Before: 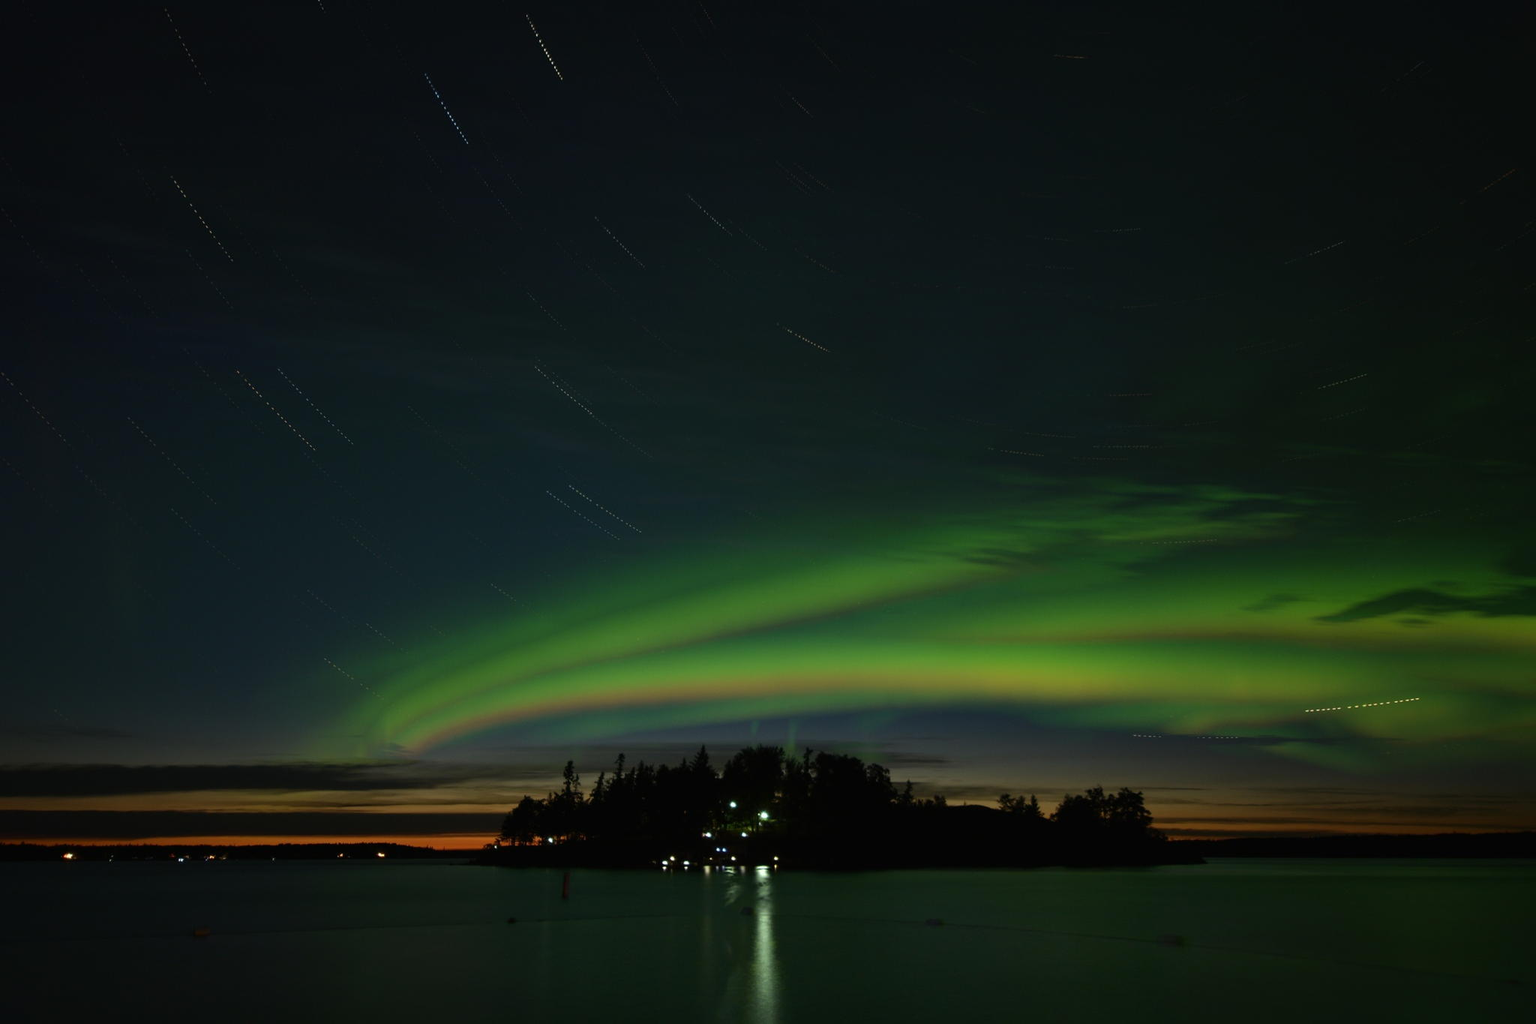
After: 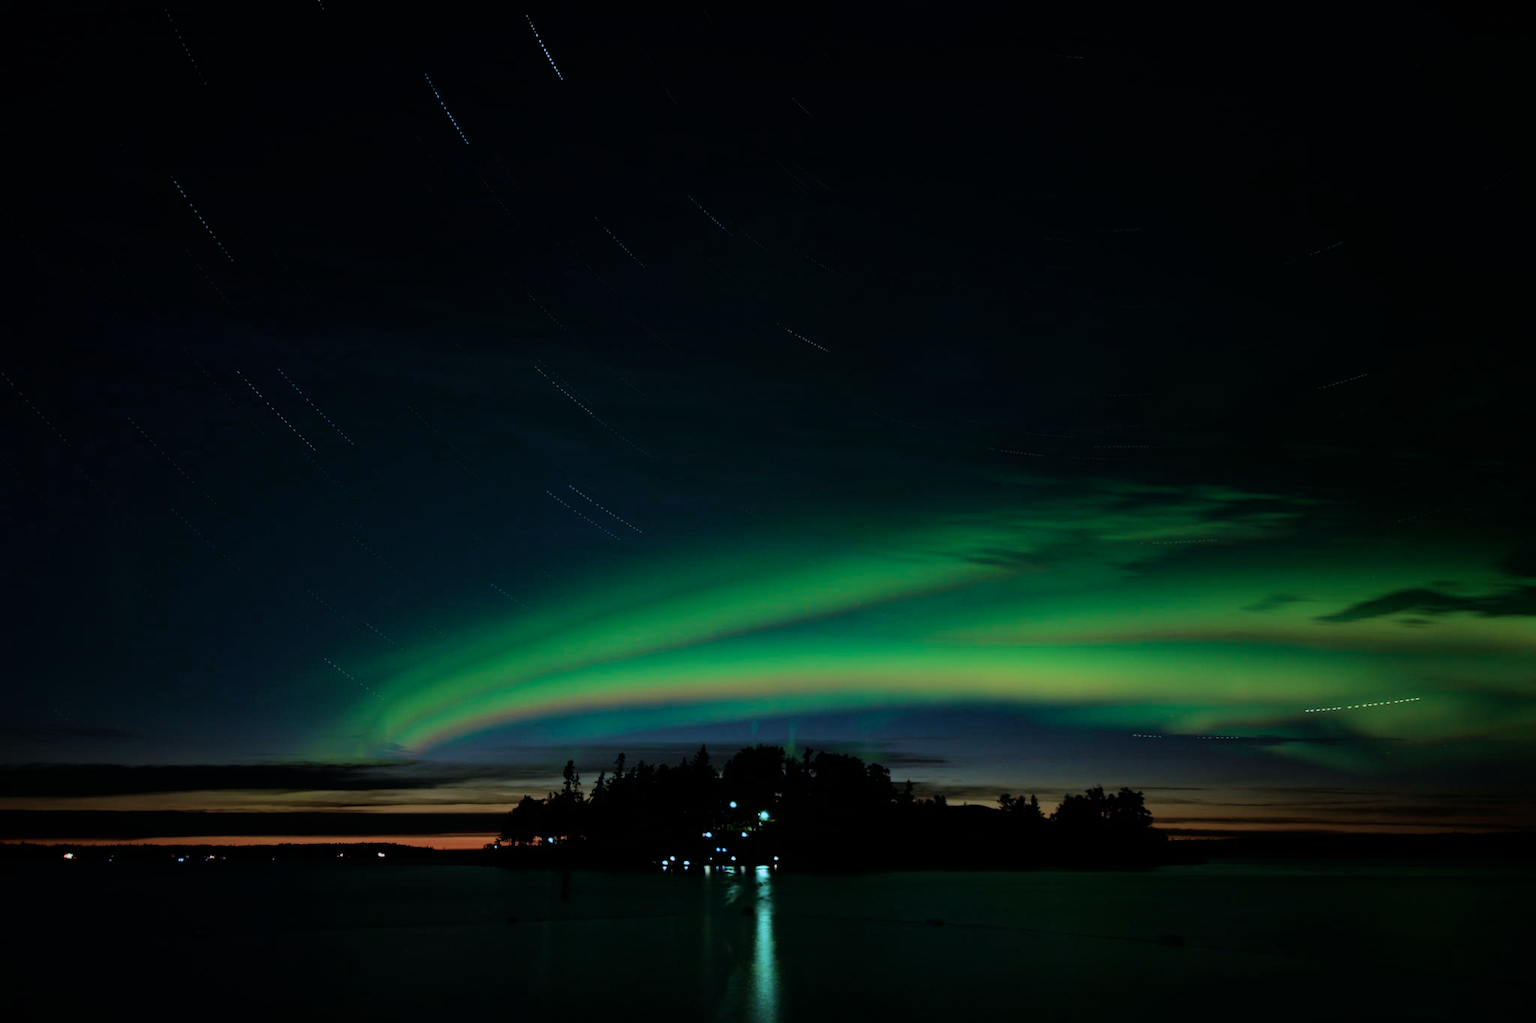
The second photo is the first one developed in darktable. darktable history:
velvia: strength 39.69%
color calibration: illuminant custom, x 0.363, y 0.385, temperature 4521.93 K
filmic rgb: black relative exposure -7.65 EV, white relative exposure 4.56 EV, hardness 3.61, contrast 0.992, color science v6 (2022), iterations of high-quality reconstruction 10
tone equalizer: -8 EV -0.402 EV, -7 EV -0.363 EV, -6 EV -0.335 EV, -5 EV -0.228 EV, -3 EV 0.215 EV, -2 EV 0.351 EV, -1 EV 0.4 EV, +0 EV 0.426 EV
color correction: highlights a* -10.45, highlights b* -18.71
